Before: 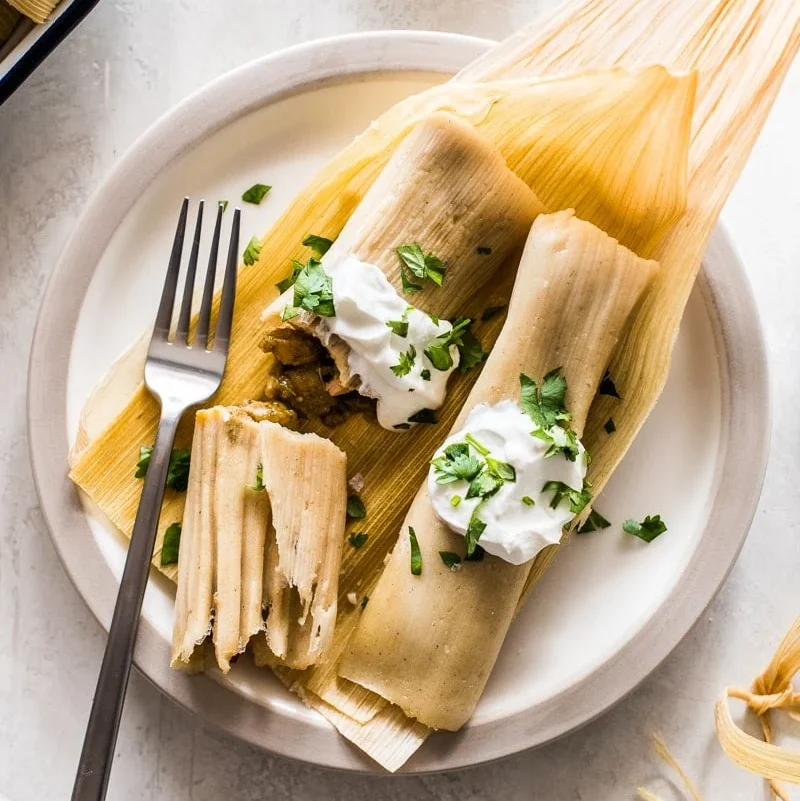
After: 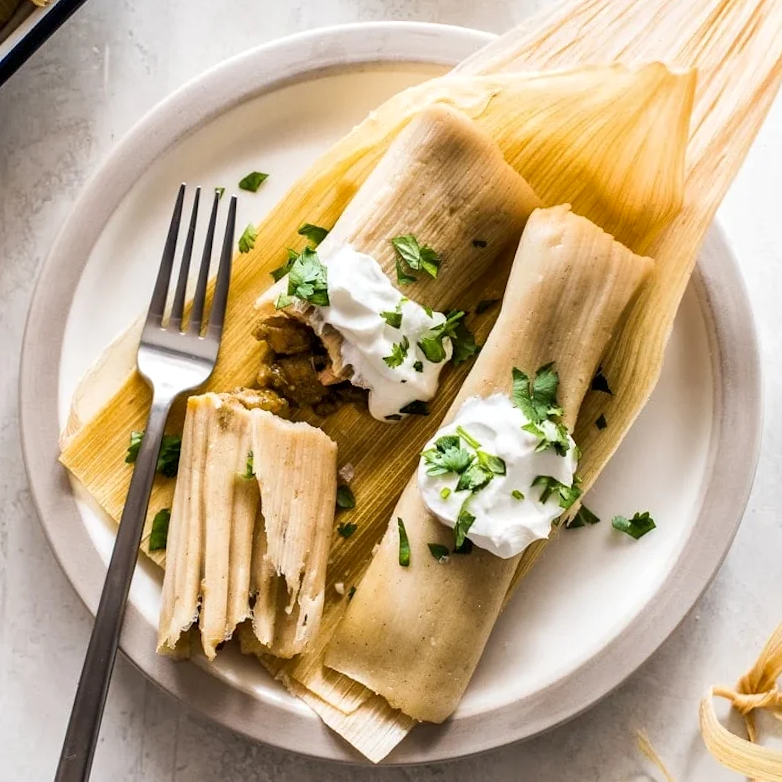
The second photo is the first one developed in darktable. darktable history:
local contrast: mode bilateral grid, contrast 19, coarseness 50, detail 119%, midtone range 0.2
crop and rotate: angle -1.33°
